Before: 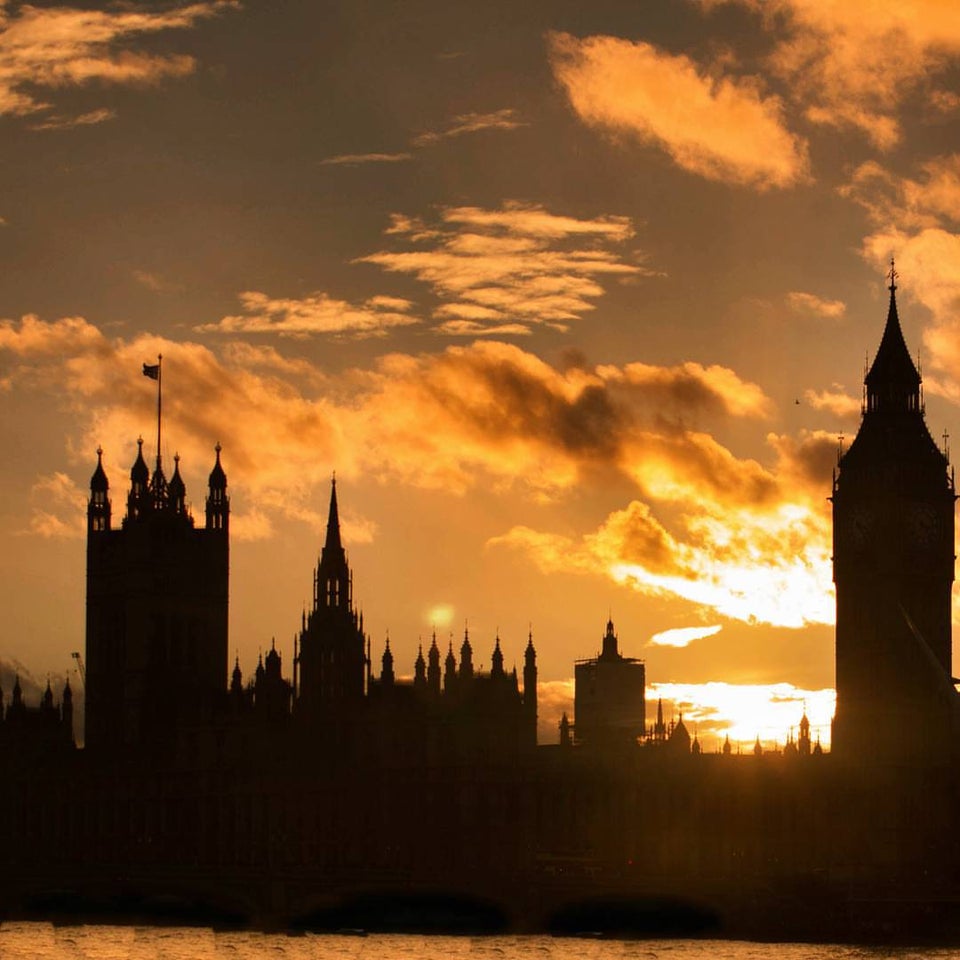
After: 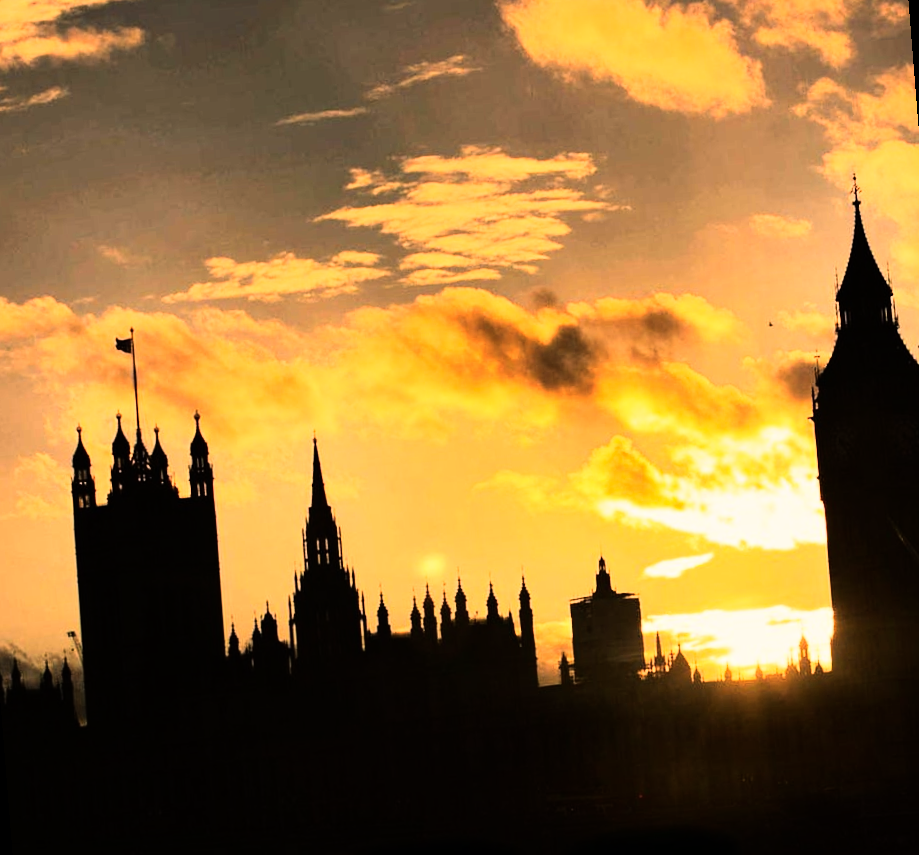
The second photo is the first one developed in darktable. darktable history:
rotate and perspective: rotation -4.57°, crop left 0.054, crop right 0.944, crop top 0.087, crop bottom 0.914
color balance rgb: shadows lift › chroma 5.41%, shadows lift › hue 240°, highlights gain › chroma 3.74%, highlights gain › hue 60°, saturation formula JzAzBz (2021)
rgb curve: curves: ch0 [(0, 0) (0.21, 0.15) (0.24, 0.21) (0.5, 0.75) (0.75, 0.96) (0.89, 0.99) (1, 1)]; ch1 [(0, 0.02) (0.21, 0.13) (0.25, 0.2) (0.5, 0.67) (0.75, 0.9) (0.89, 0.97) (1, 1)]; ch2 [(0, 0.02) (0.21, 0.13) (0.25, 0.2) (0.5, 0.67) (0.75, 0.9) (0.89, 0.97) (1, 1)], compensate middle gray true
